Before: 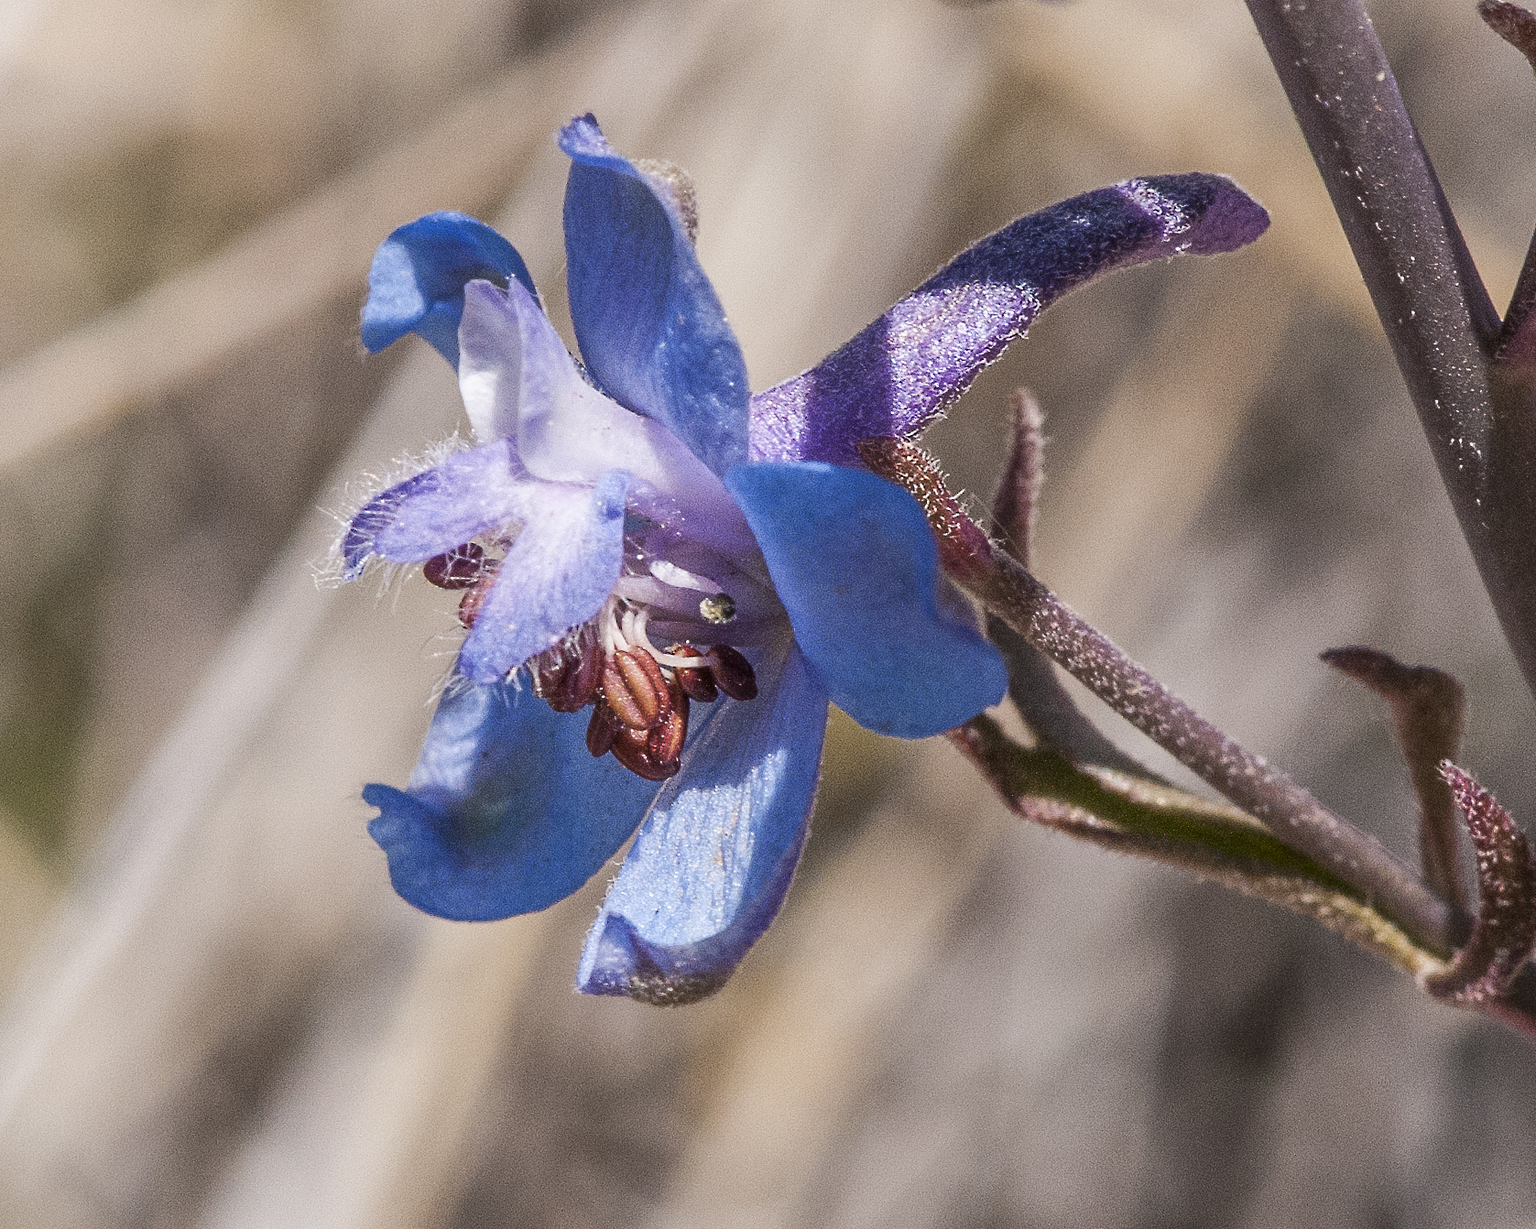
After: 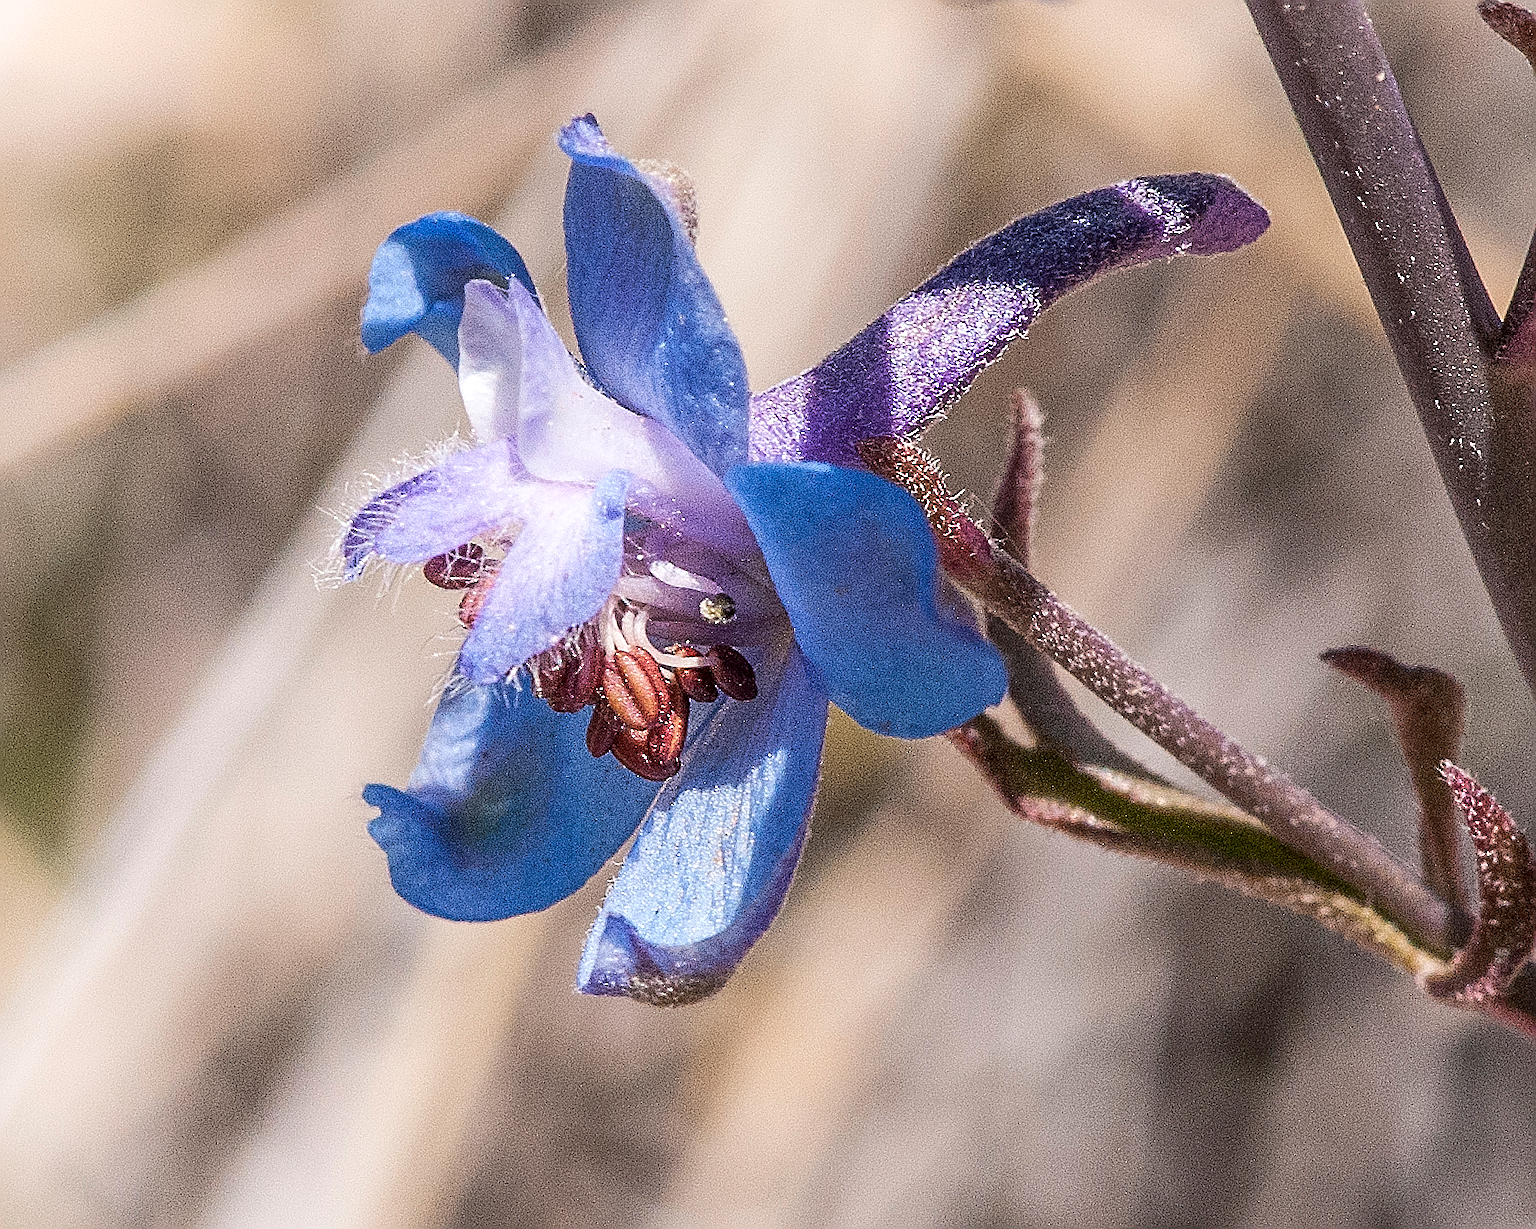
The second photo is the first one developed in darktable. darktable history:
shadows and highlights: highlights 70.7, soften with gaussian
exposure: black level correction 0.001, exposure 0.14 EV, compensate highlight preservation false
rotate and perspective: crop left 0, crop top 0
sharpen: radius 1.4, amount 1.25, threshold 0.7
